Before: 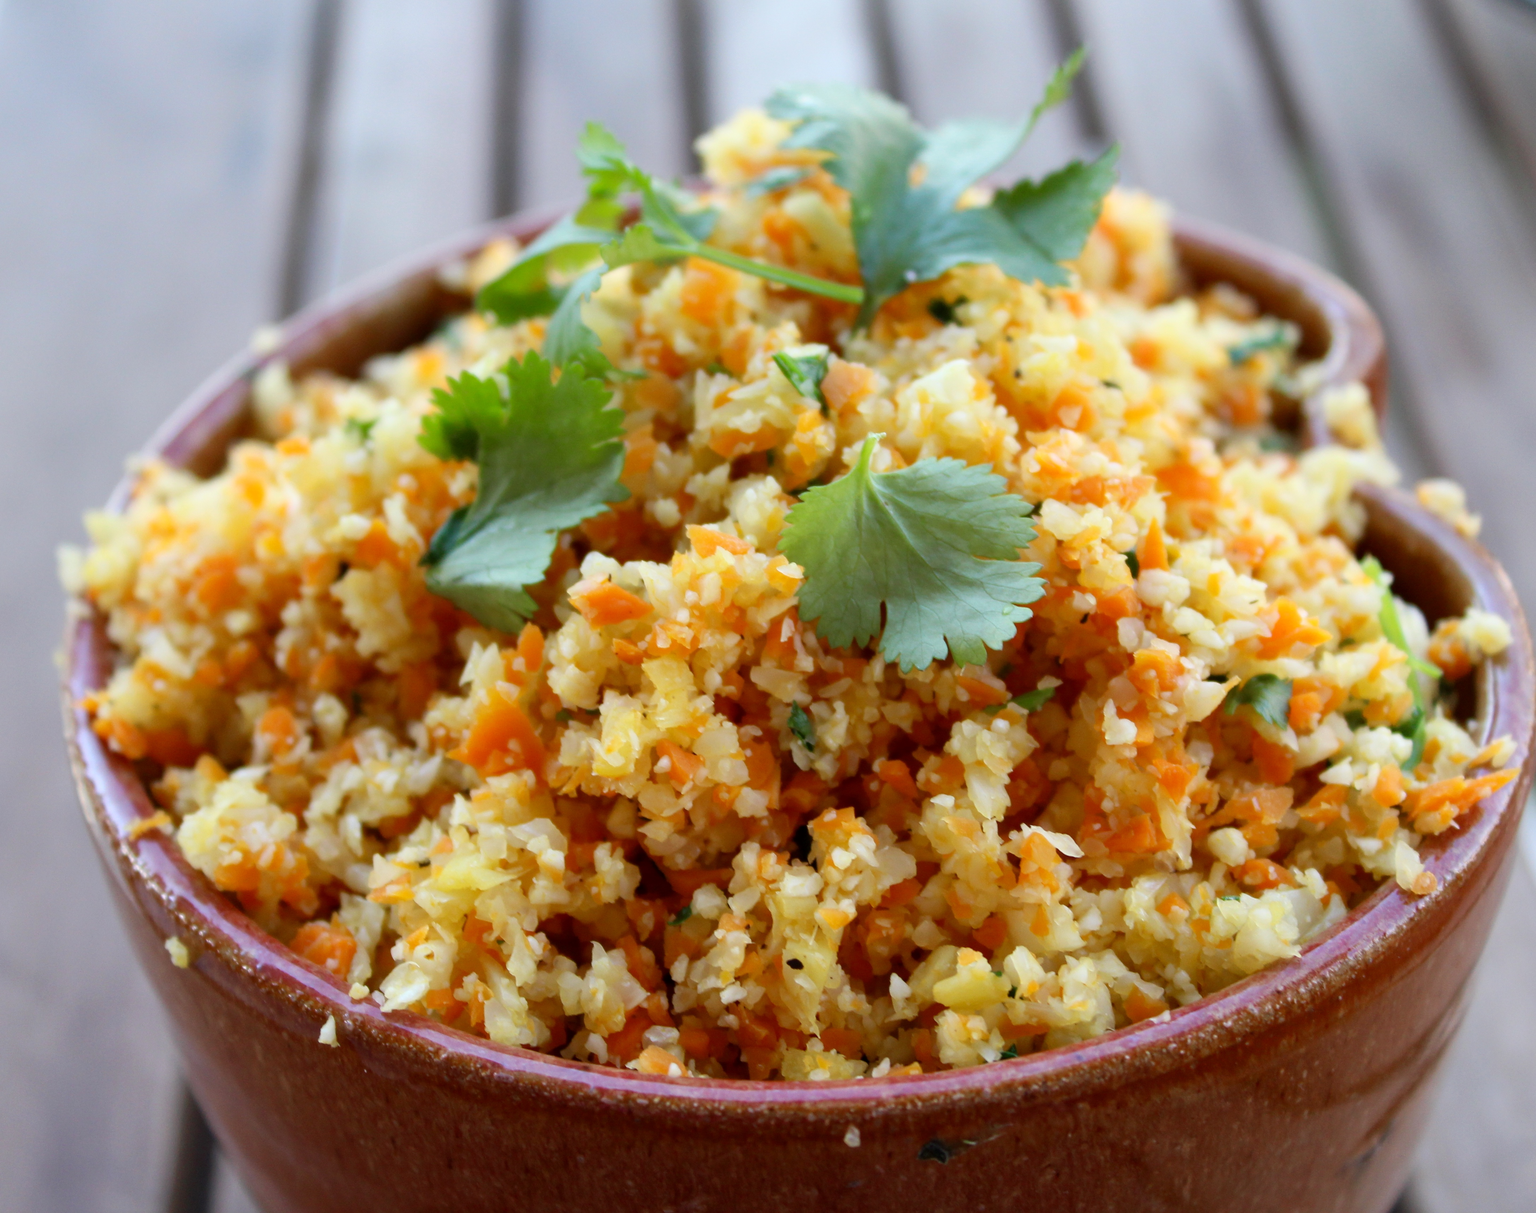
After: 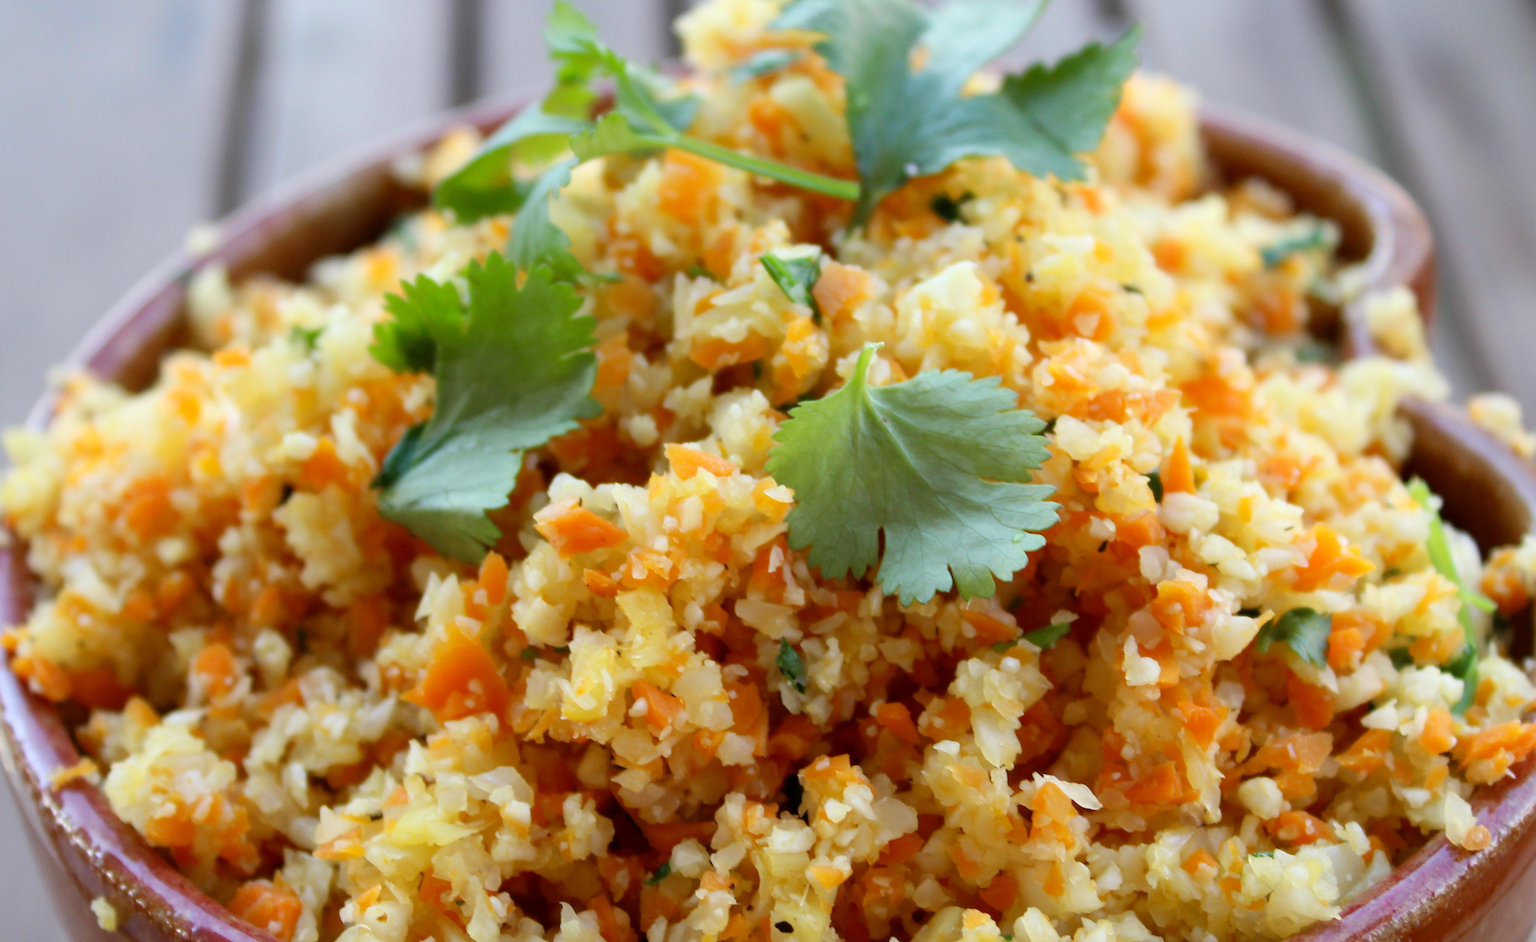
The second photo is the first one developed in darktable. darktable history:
crop: left 5.39%, top 10.086%, right 3.731%, bottom 19.33%
